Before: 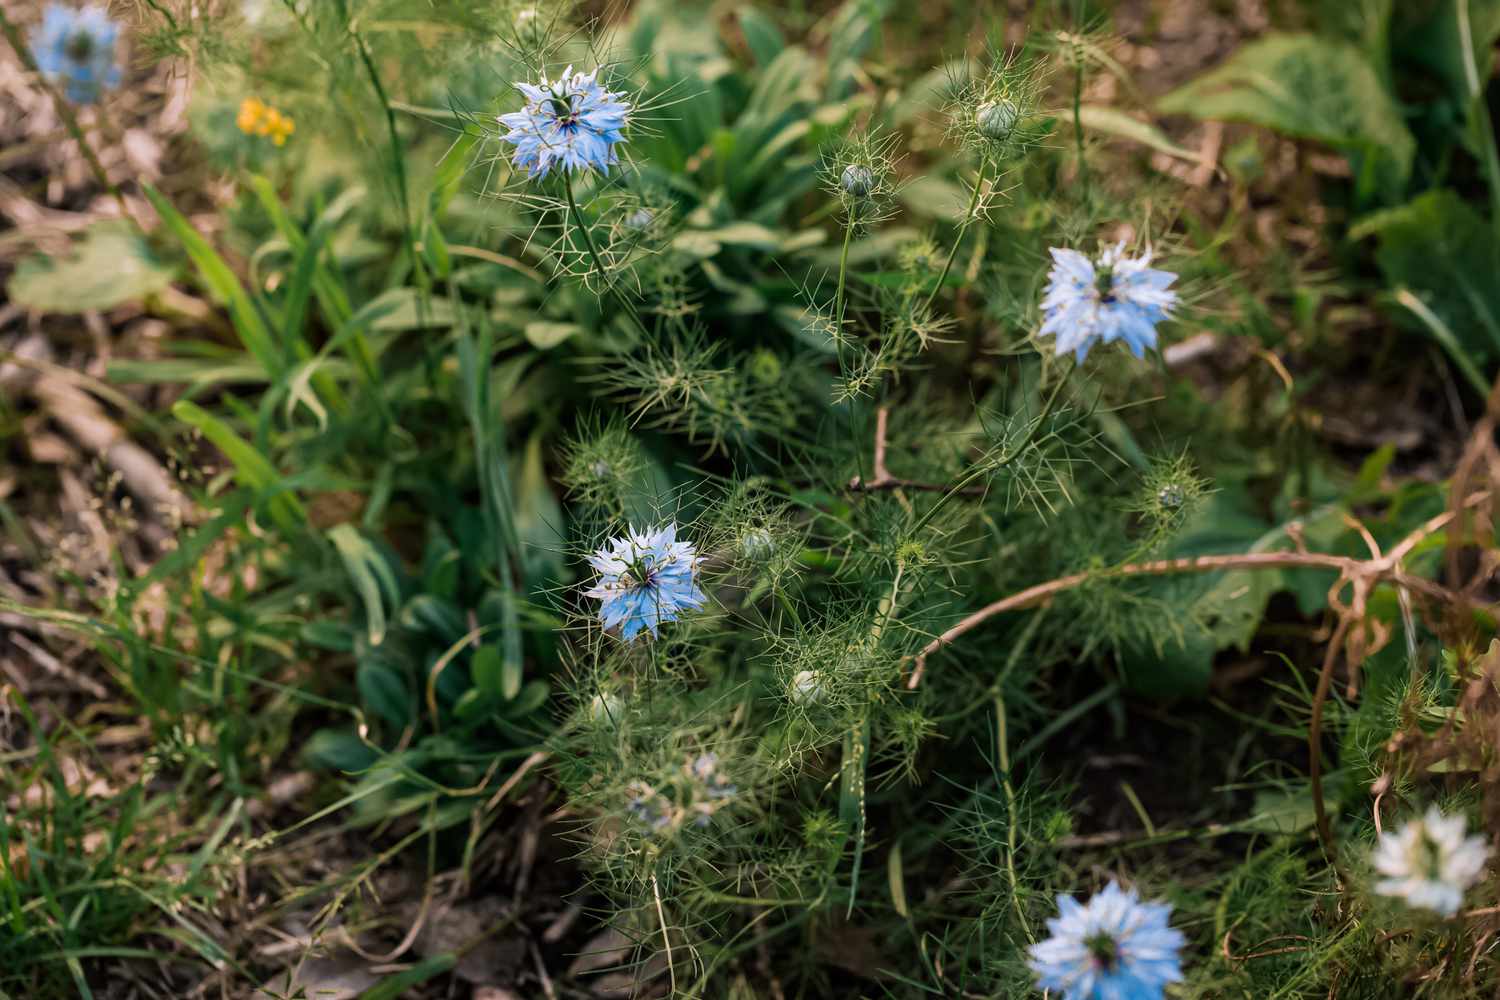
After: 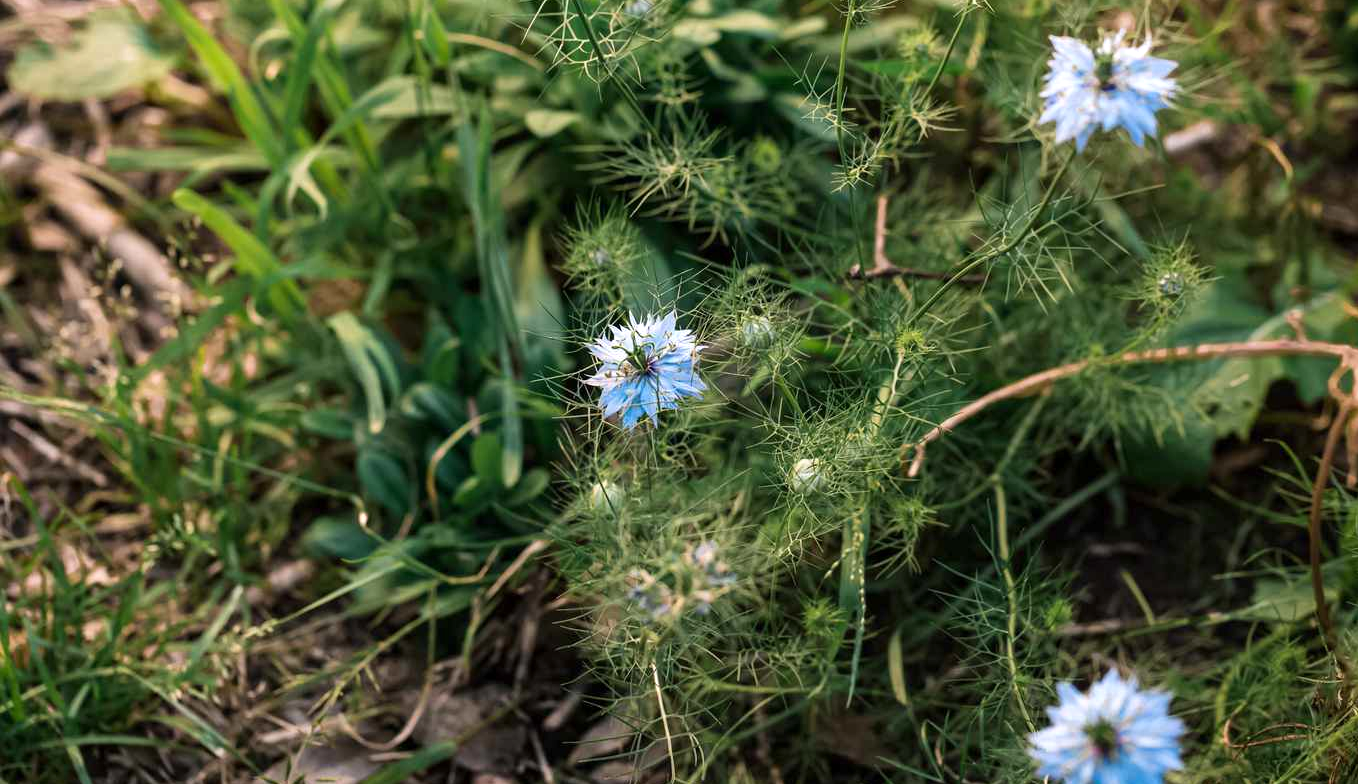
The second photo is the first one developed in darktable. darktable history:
shadows and highlights: shadows 20.97, highlights -80.89, soften with gaussian
crop: top 21.286%, right 9.422%, bottom 0.231%
exposure: exposure 0.406 EV, compensate exposure bias true, compensate highlight preservation false
